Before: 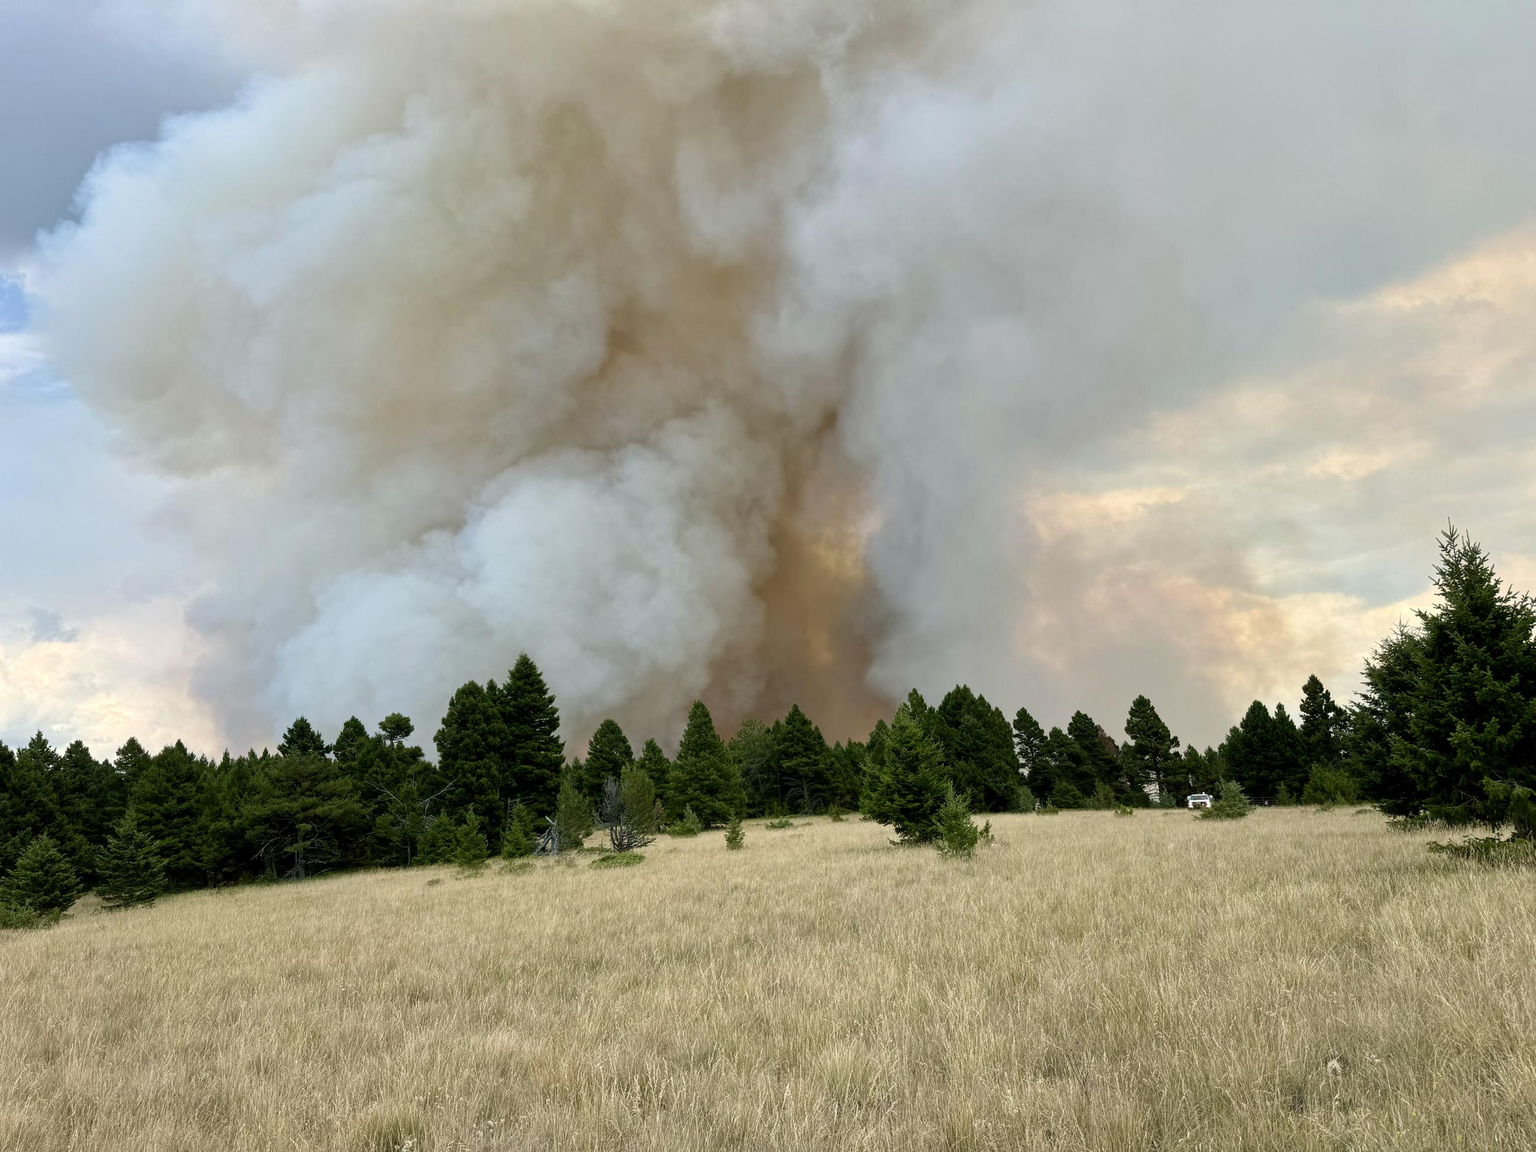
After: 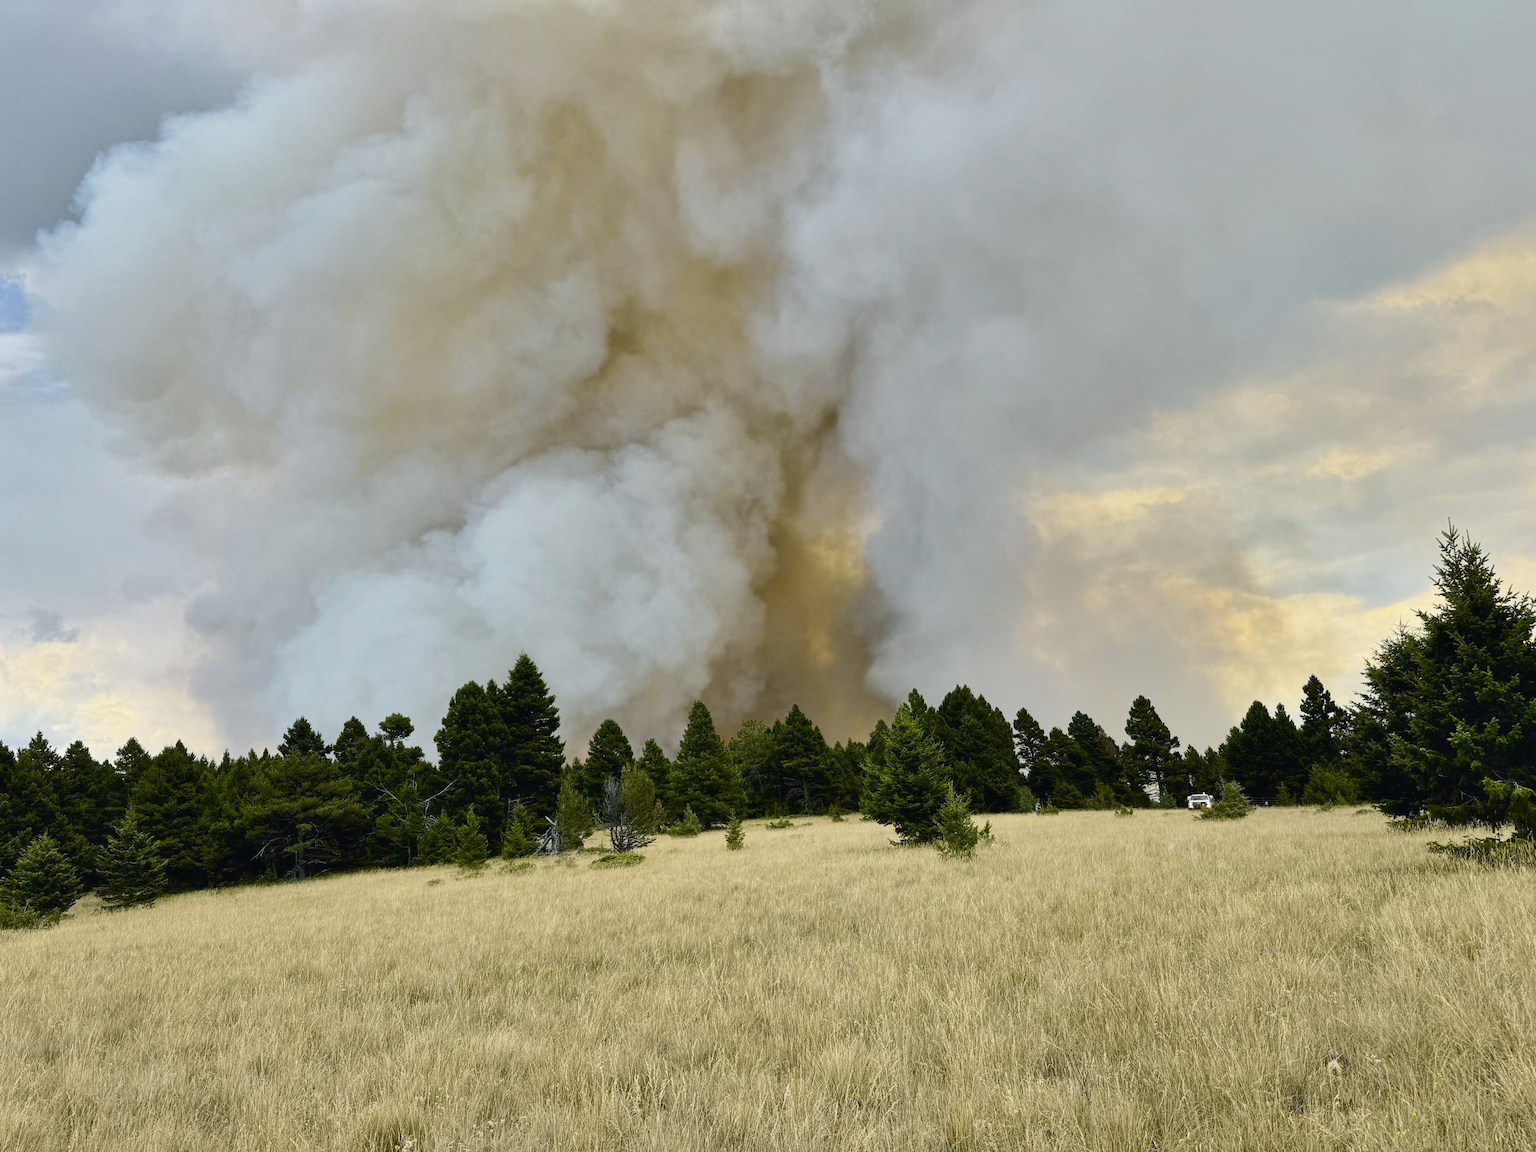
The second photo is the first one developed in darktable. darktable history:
tone curve: curves: ch0 [(0, 0.02) (0.063, 0.058) (0.262, 0.243) (0.447, 0.468) (0.544, 0.596) (0.805, 0.823) (1, 0.952)]; ch1 [(0, 0) (0.339, 0.31) (0.417, 0.401) (0.452, 0.455) (0.482, 0.483) (0.502, 0.499) (0.517, 0.506) (0.55, 0.542) (0.588, 0.604) (0.729, 0.782) (1, 1)]; ch2 [(0, 0) (0.346, 0.34) (0.431, 0.45) (0.485, 0.487) (0.5, 0.496) (0.527, 0.526) (0.56, 0.574) (0.613, 0.642) (0.679, 0.703) (1, 1)], color space Lab, independent channels, preserve colors none
shadows and highlights: highlights color adjustment 0.405%, soften with gaussian
